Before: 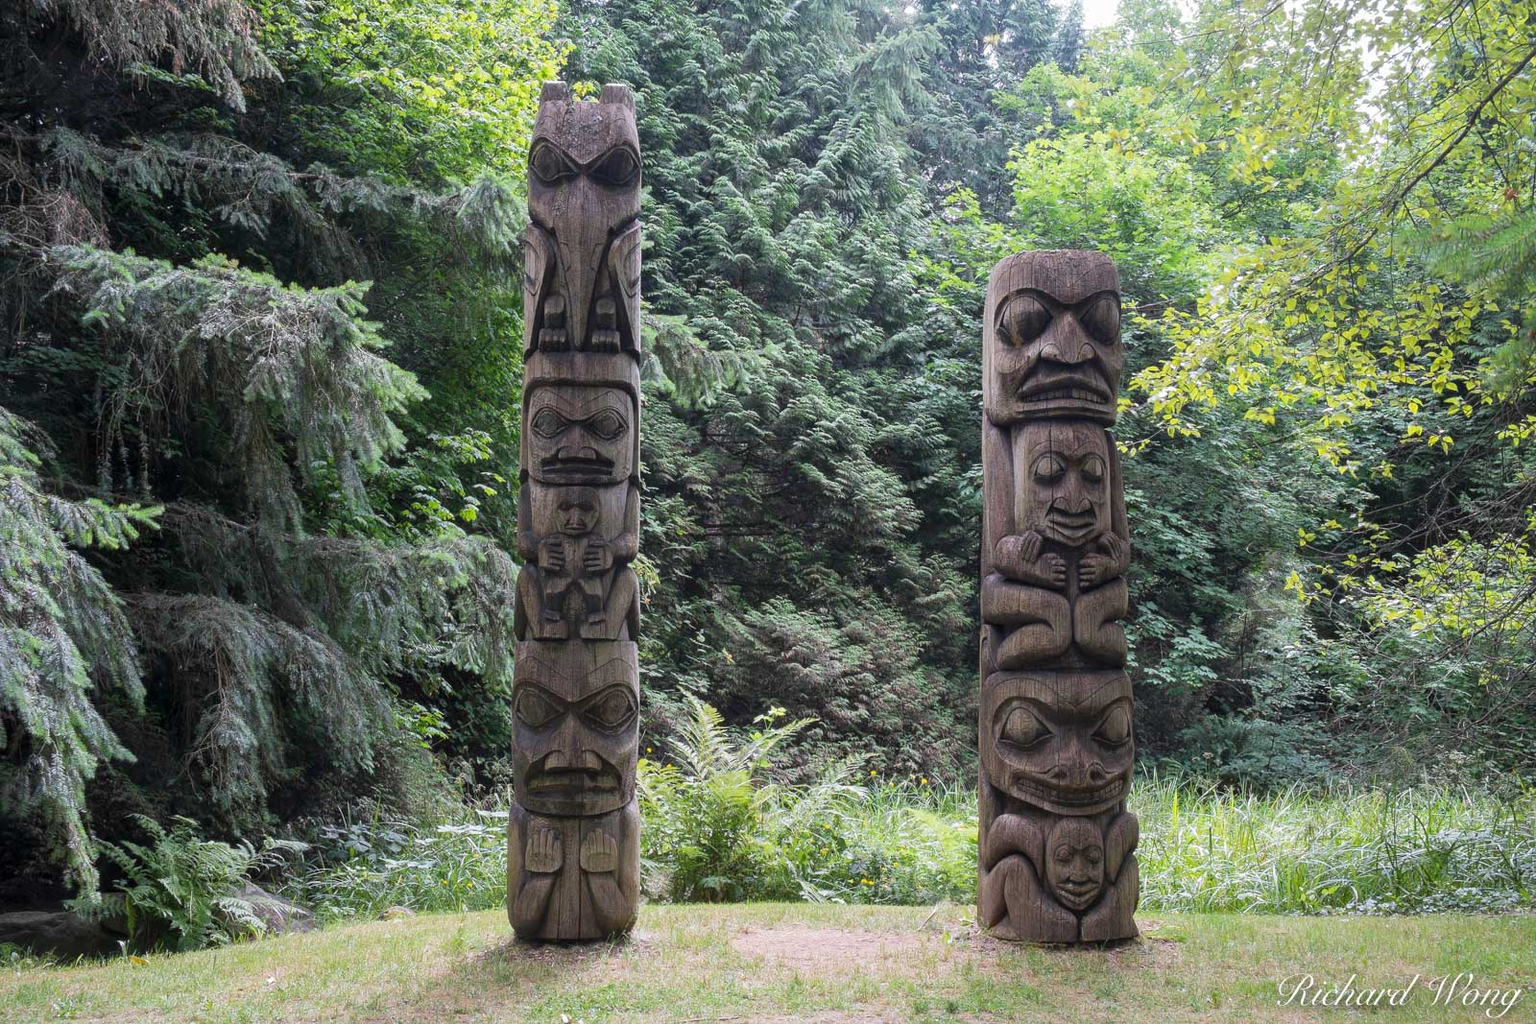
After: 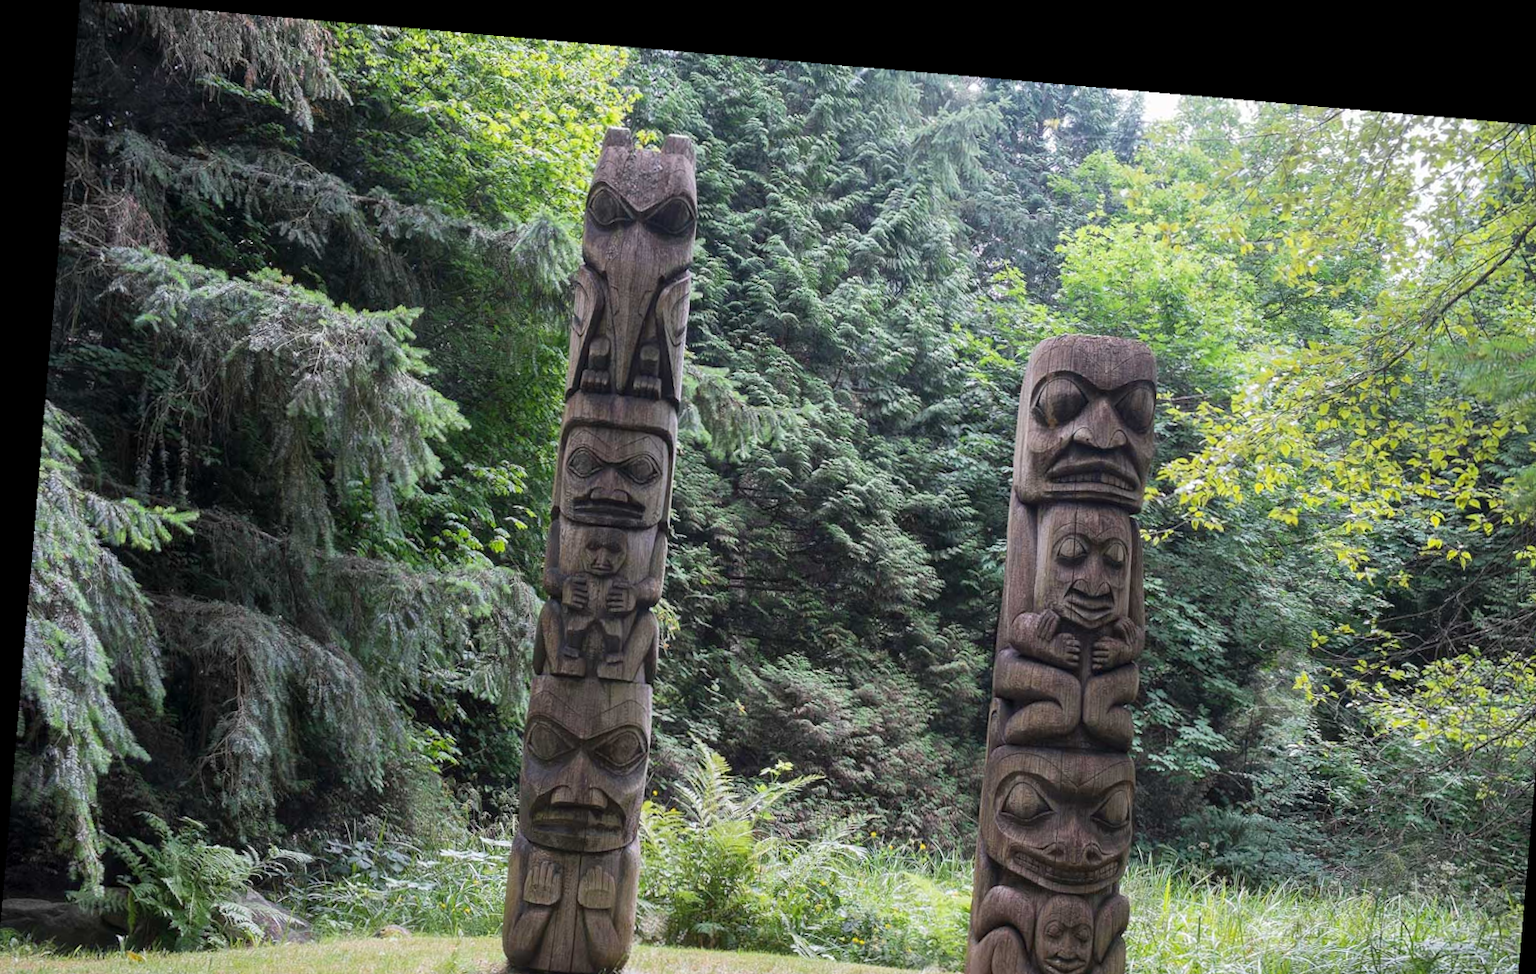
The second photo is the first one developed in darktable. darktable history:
crop and rotate: angle 0.2°, left 0.275%, right 3.127%, bottom 14.18%
rotate and perspective: rotation 5.12°, automatic cropping off
